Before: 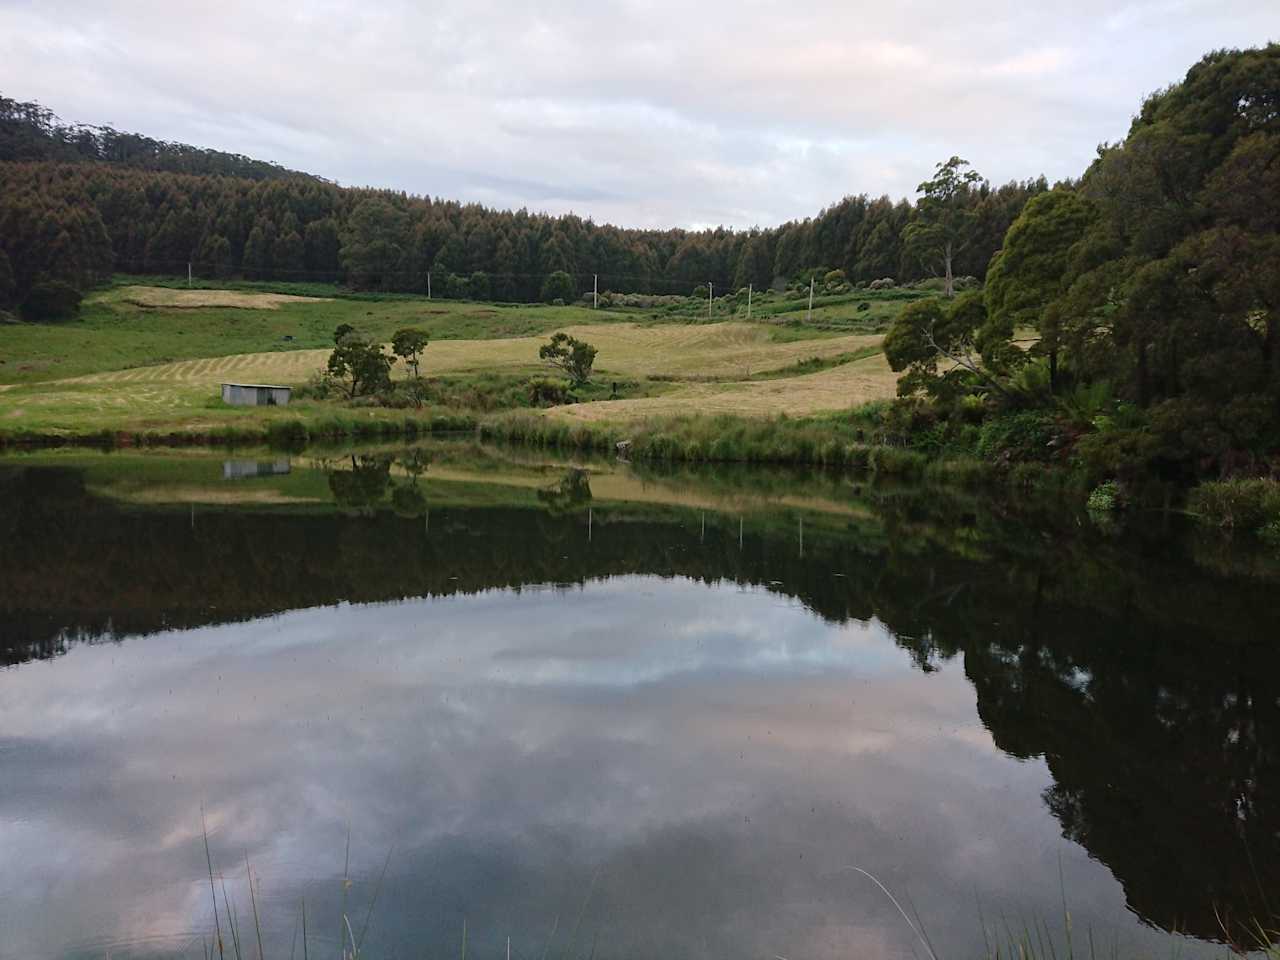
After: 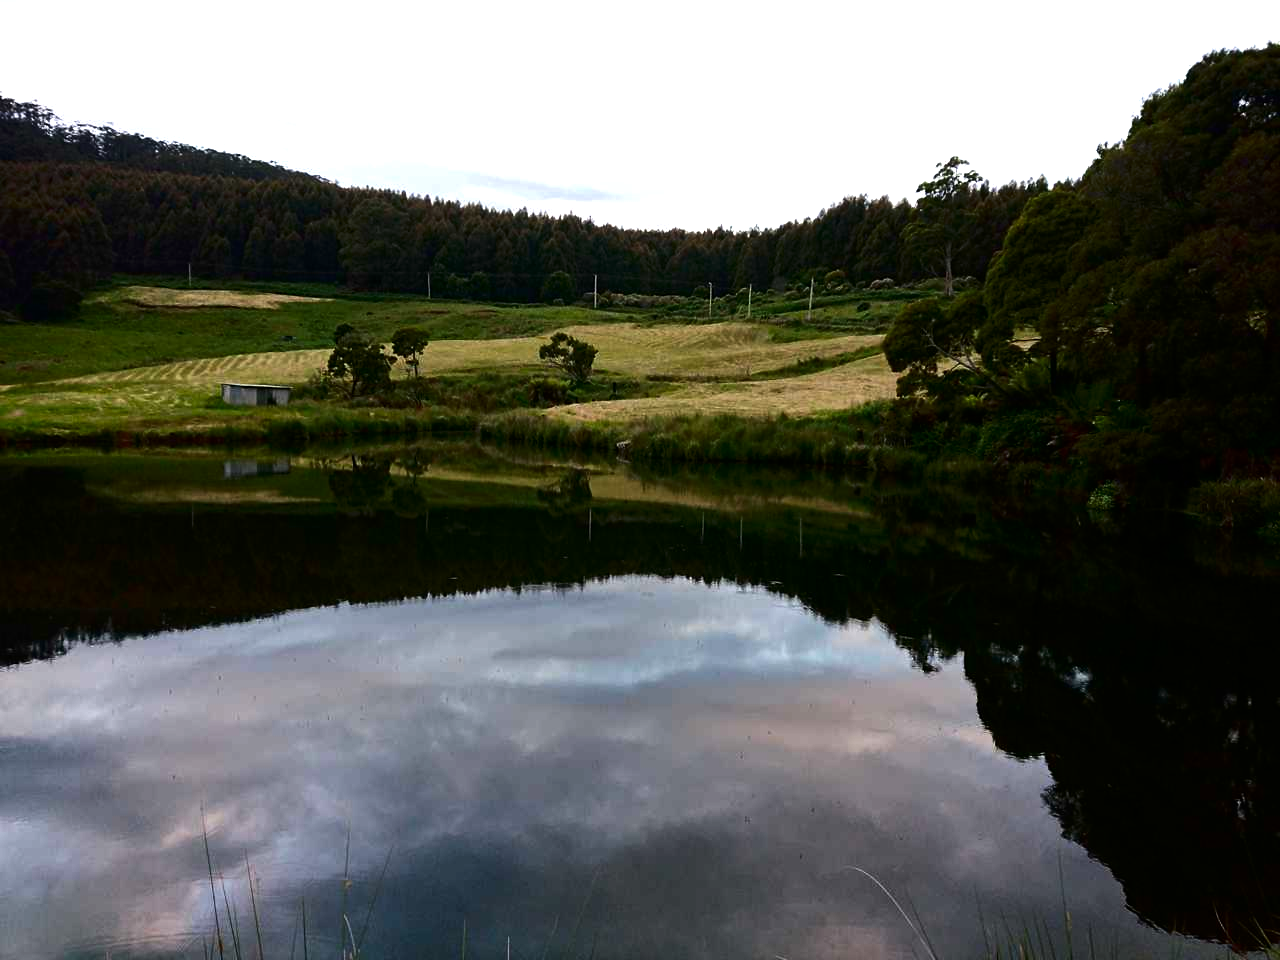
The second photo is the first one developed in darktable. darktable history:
contrast brightness saturation: brightness -0.25, saturation 0.197
tone equalizer: -8 EV -0.756 EV, -7 EV -0.737 EV, -6 EV -0.565 EV, -5 EV -0.397 EV, -3 EV 0.387 EV, -2 EV 0.6 EV, -1 EV 0.696 EV, +0 EV 0.729 EV, edges refinement/feathering 500, mask exposure compensation -1.57 EV, preserve details no
